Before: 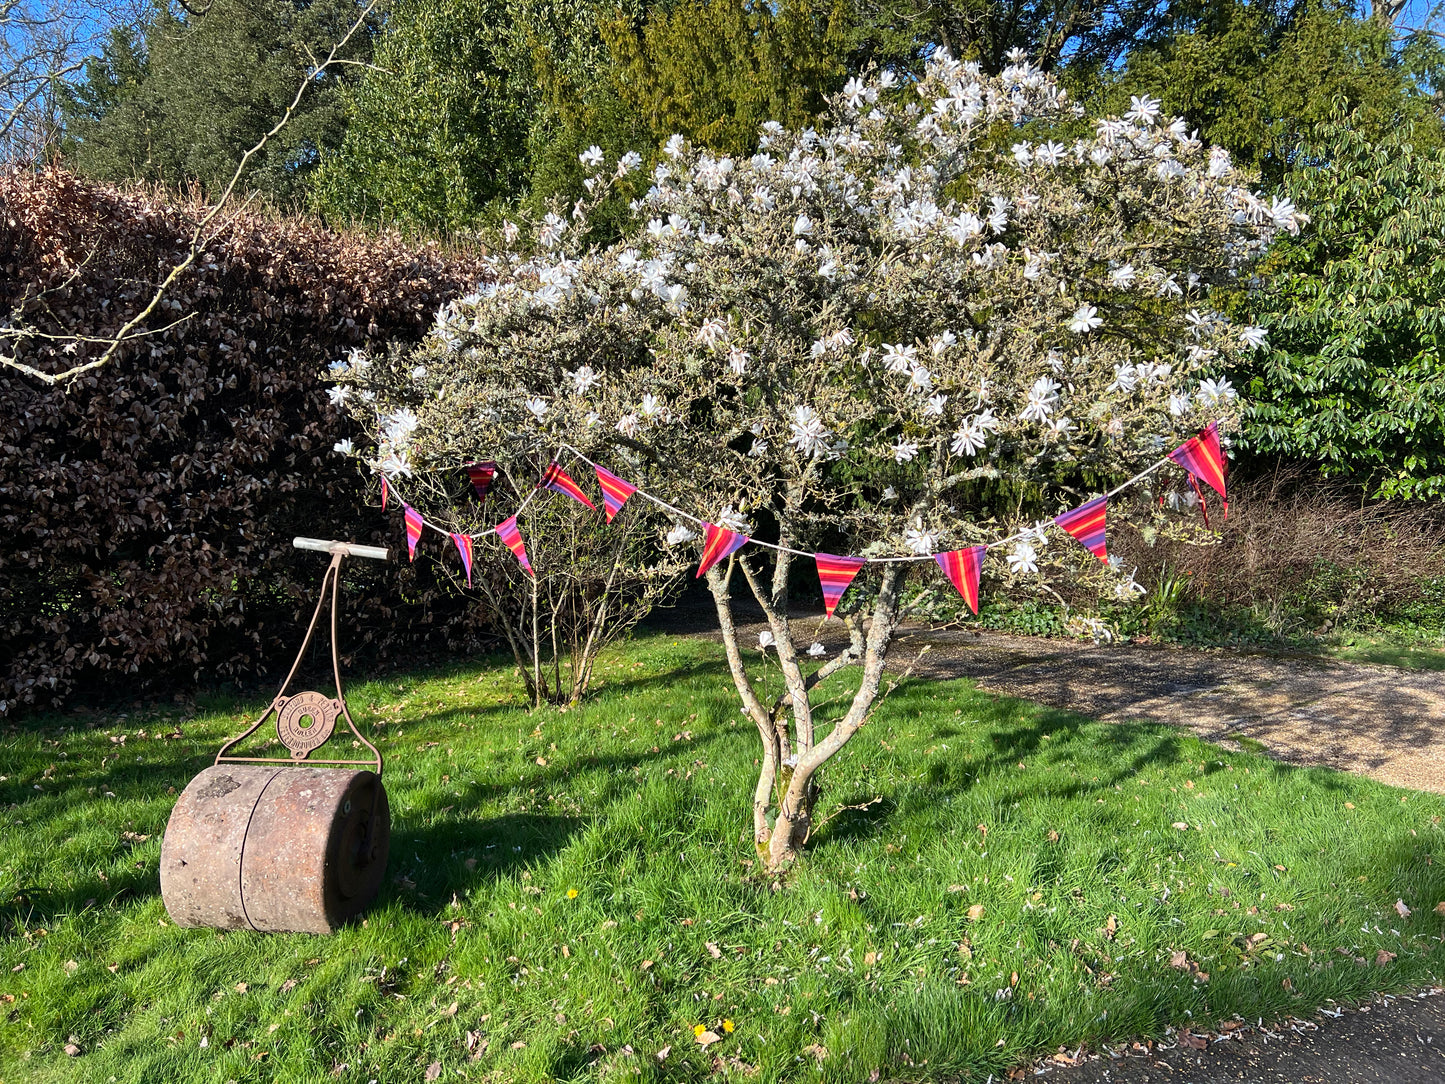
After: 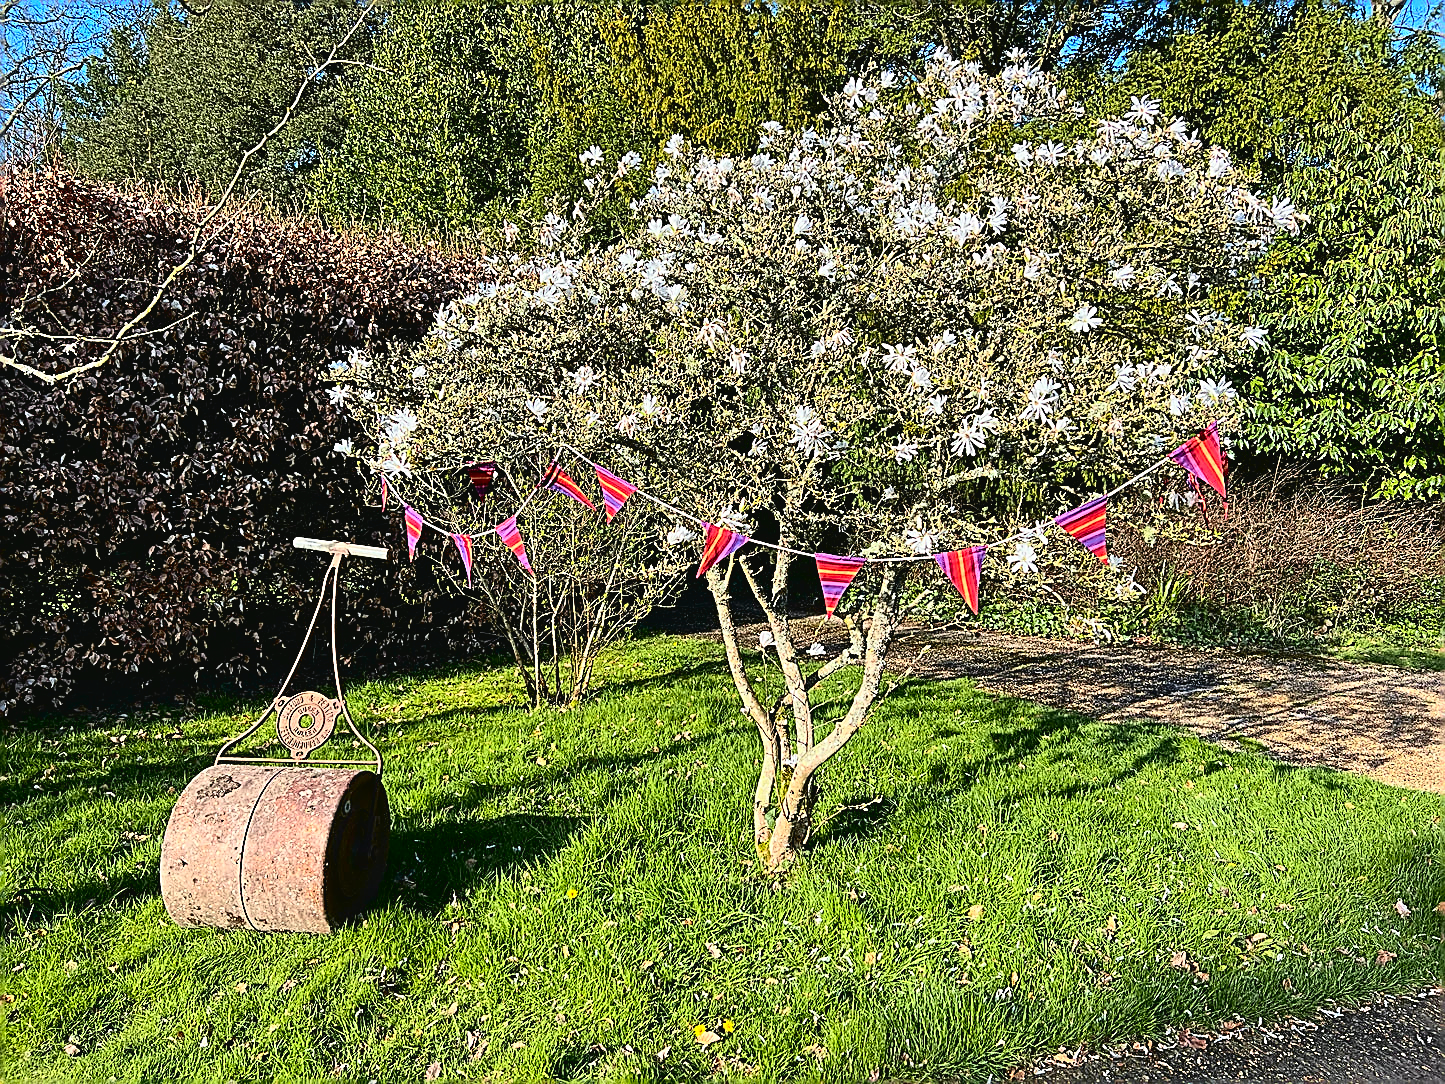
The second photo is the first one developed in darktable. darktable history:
tone curve: curves: ch0 [(0.003, 0.032) (0.037, 0.037) (0.142, 0.117) (0.279, 0.311) (0.405, 0.49) (0.526, 0.651) (0.722, 0.857) (0.875, 0.946) (1, 0.98)]; ch1 [(0, 0) (0.305, 0.325) (0.453, 0.437) (0.482, 0.473) (0.501, 0.498) (0.515, 0.523) (0.559, 0.591) (0.6, 0.659) (0.656, 0.71) (1, 1)]; ch2 [(0, 0) (0.323, 0.277) (0.424, 0.396) (0.479, 0.484) (0.499, 0.502) (0.515, 0.537) (0.564, 0.595) (0.644, 0.703) (0.742, 0.803) (1, 1)], color space Lab, independent channels, preserve colors none
exposure: exposure -0.152 EV, compensate highlight preservation false
base curve: curves: ch0 [(0, 0) (0.303, 0.277) (1, 1)], preserve colors none
sharpen: amount 1.988
